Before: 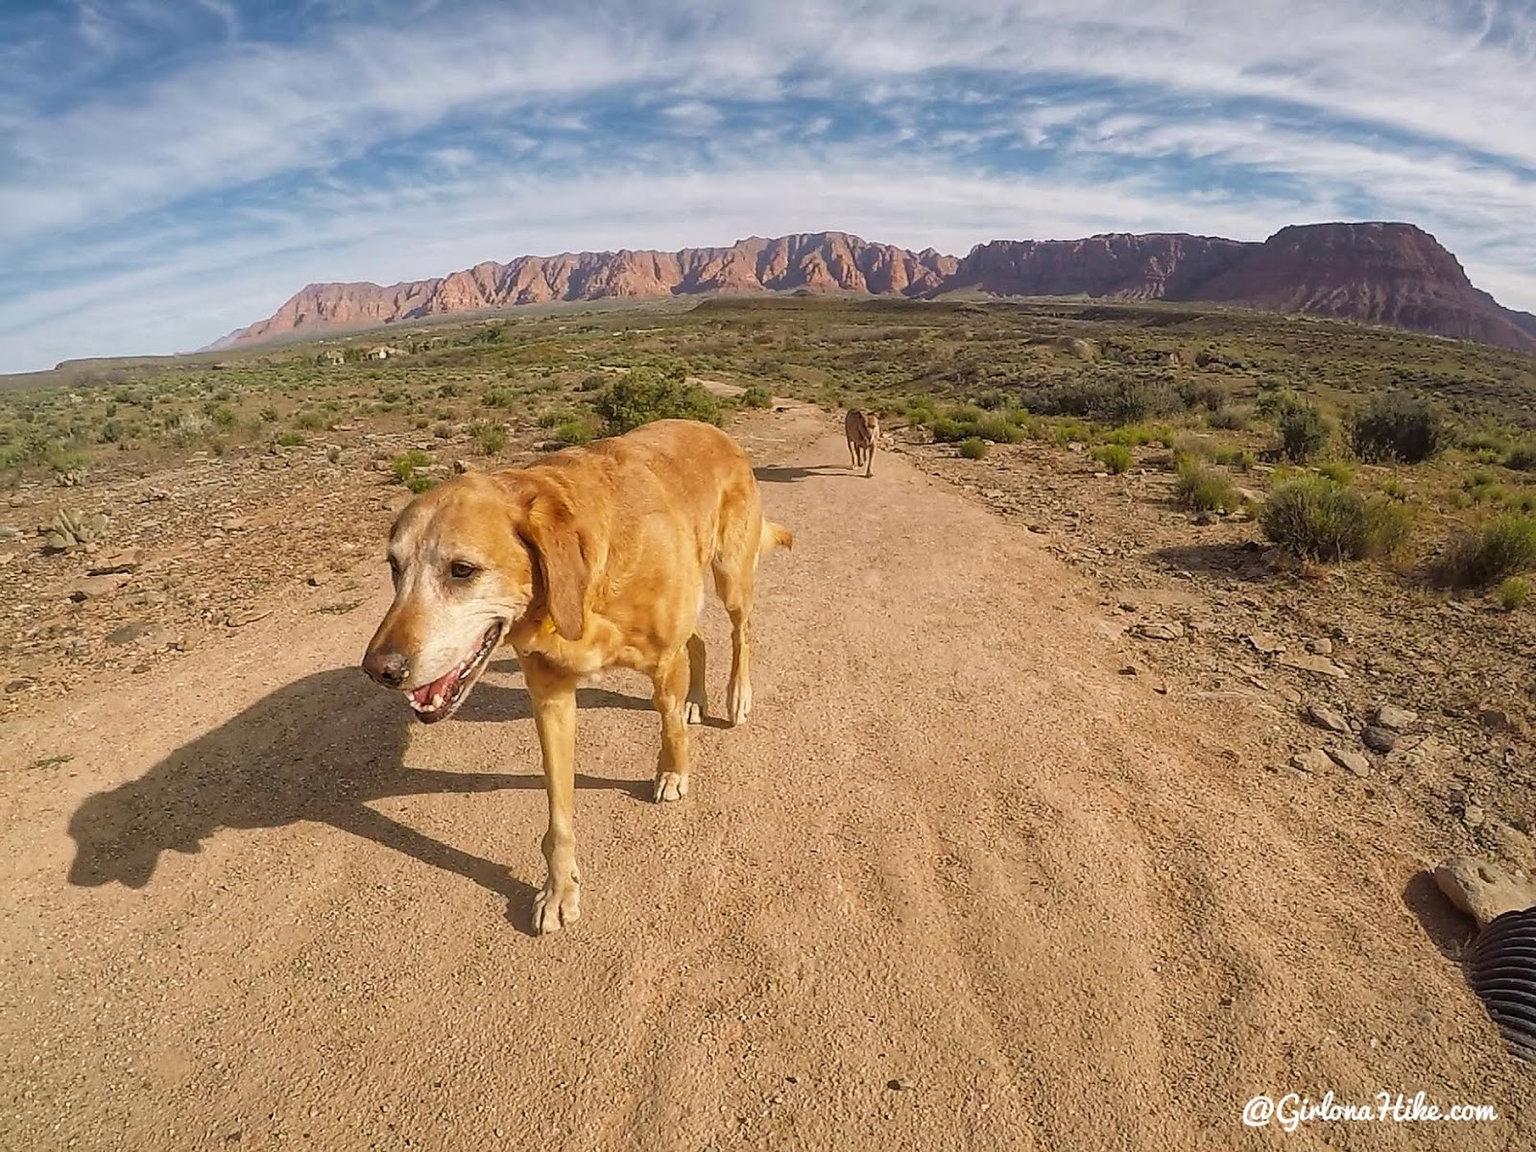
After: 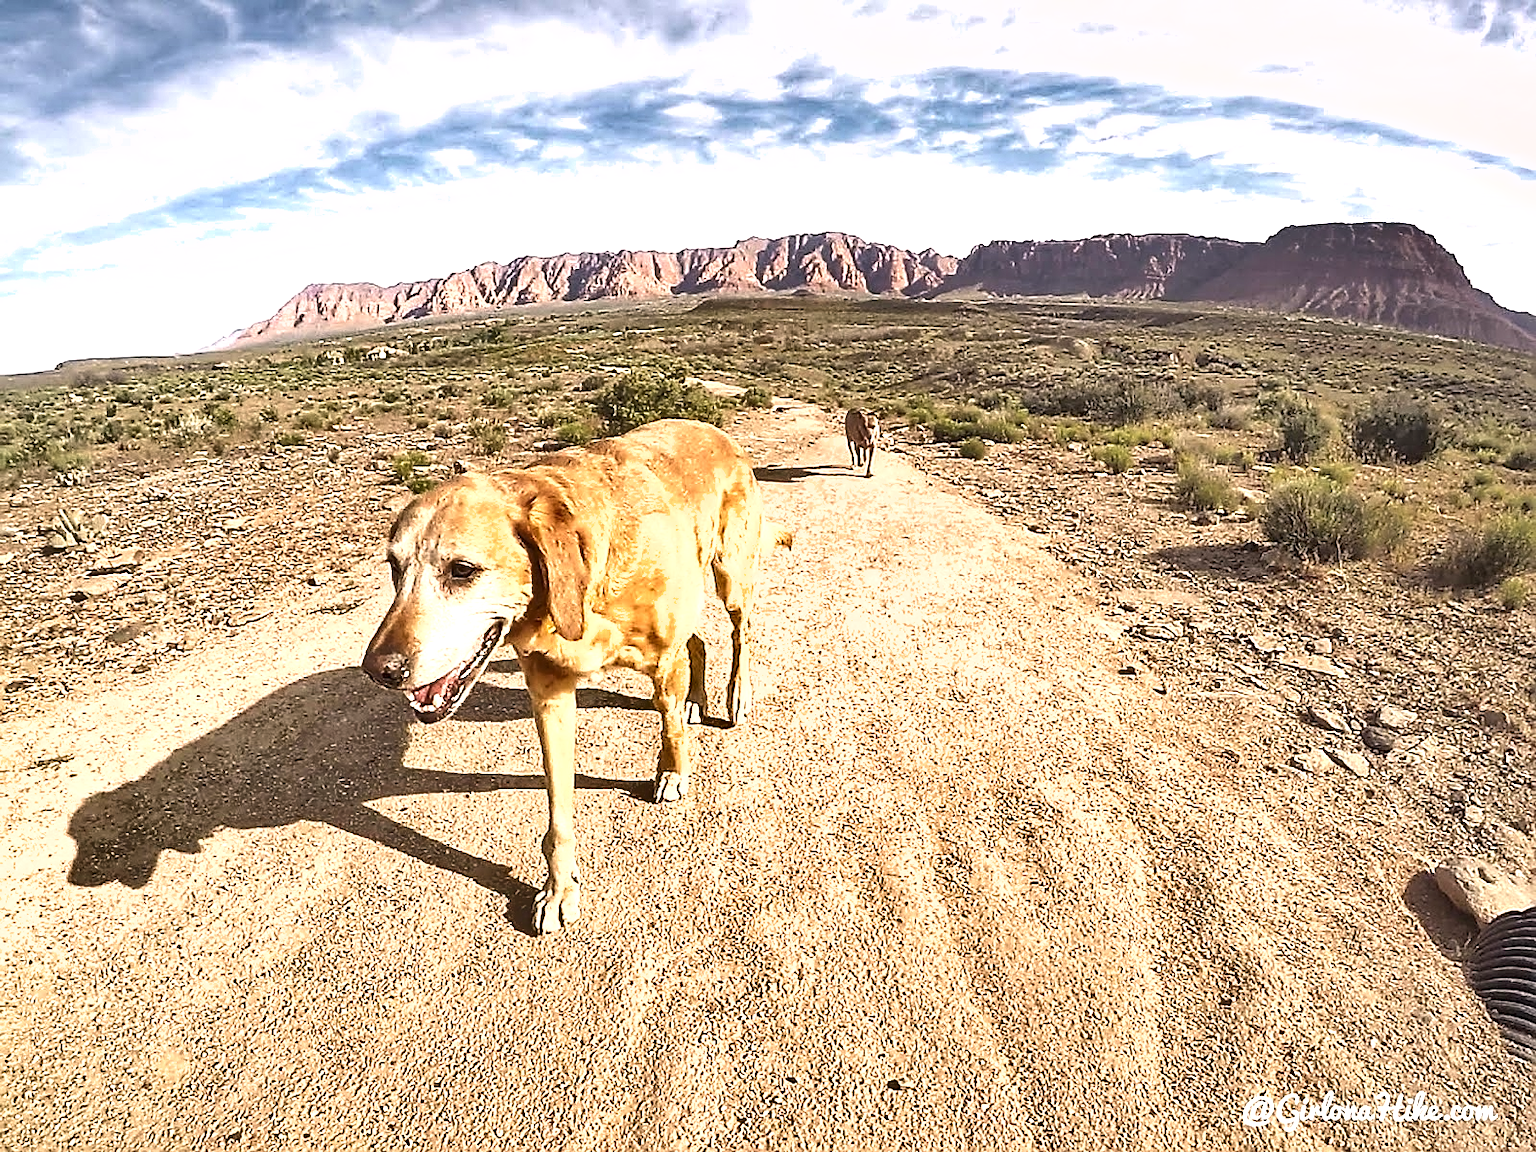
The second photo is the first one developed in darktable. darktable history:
shadows and highlights: low approximation 0.01, soften with gaussian
sharpen: on, module defaults
exposure: black level correction 0, exposure 1.327 EV, compensate exposure bias true, compensate highlight preservation false
local contrast: mode bilateral grid, contrast 100, coarseness 100, detail 95%, midtone range 0.2
color correction: highlights a* 5.59, highlights b* 5.2, saturation 0.672
